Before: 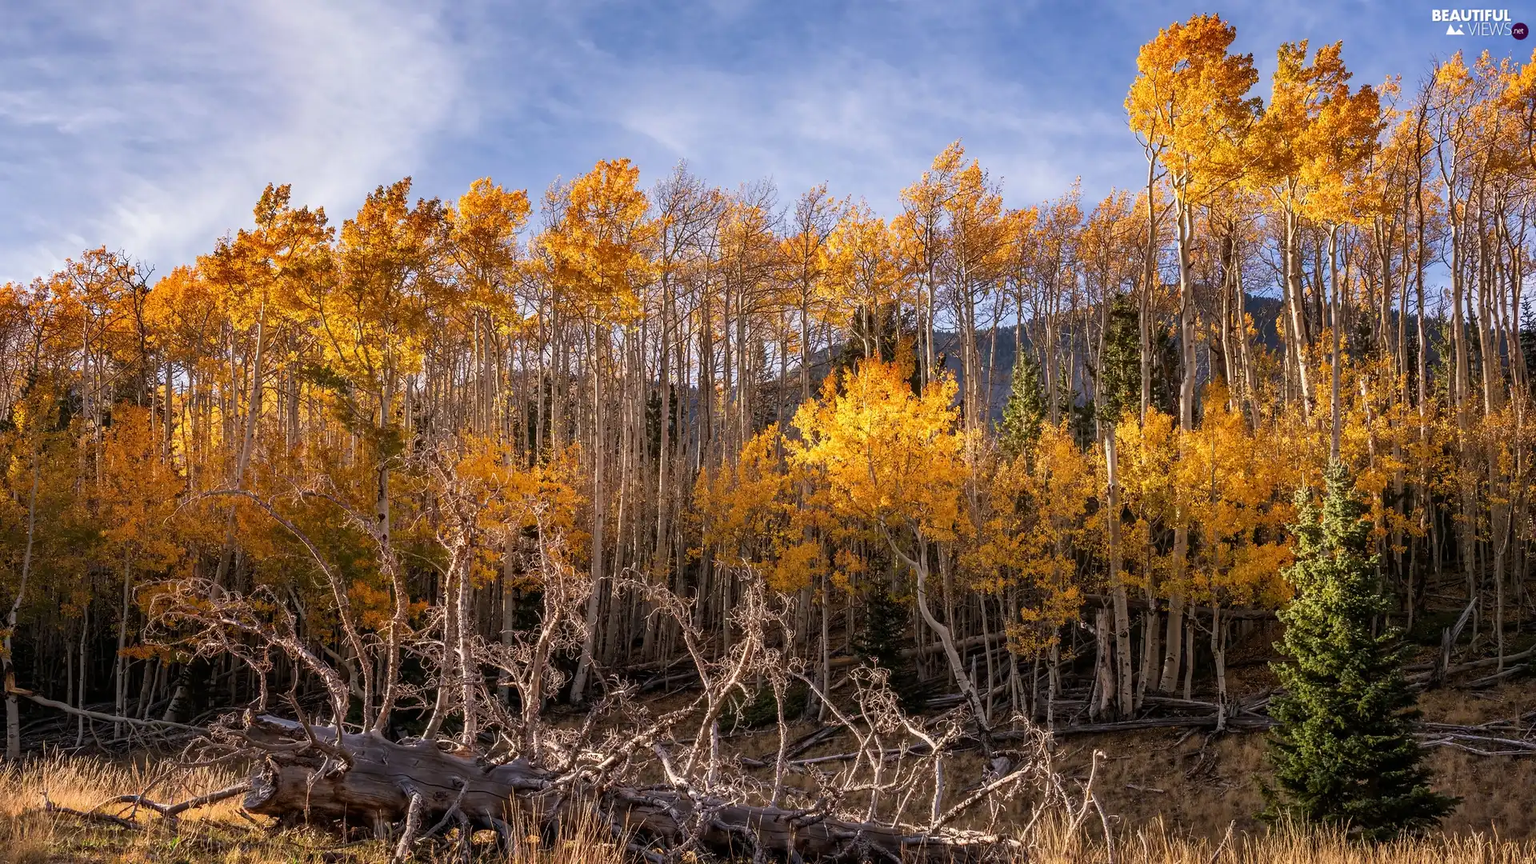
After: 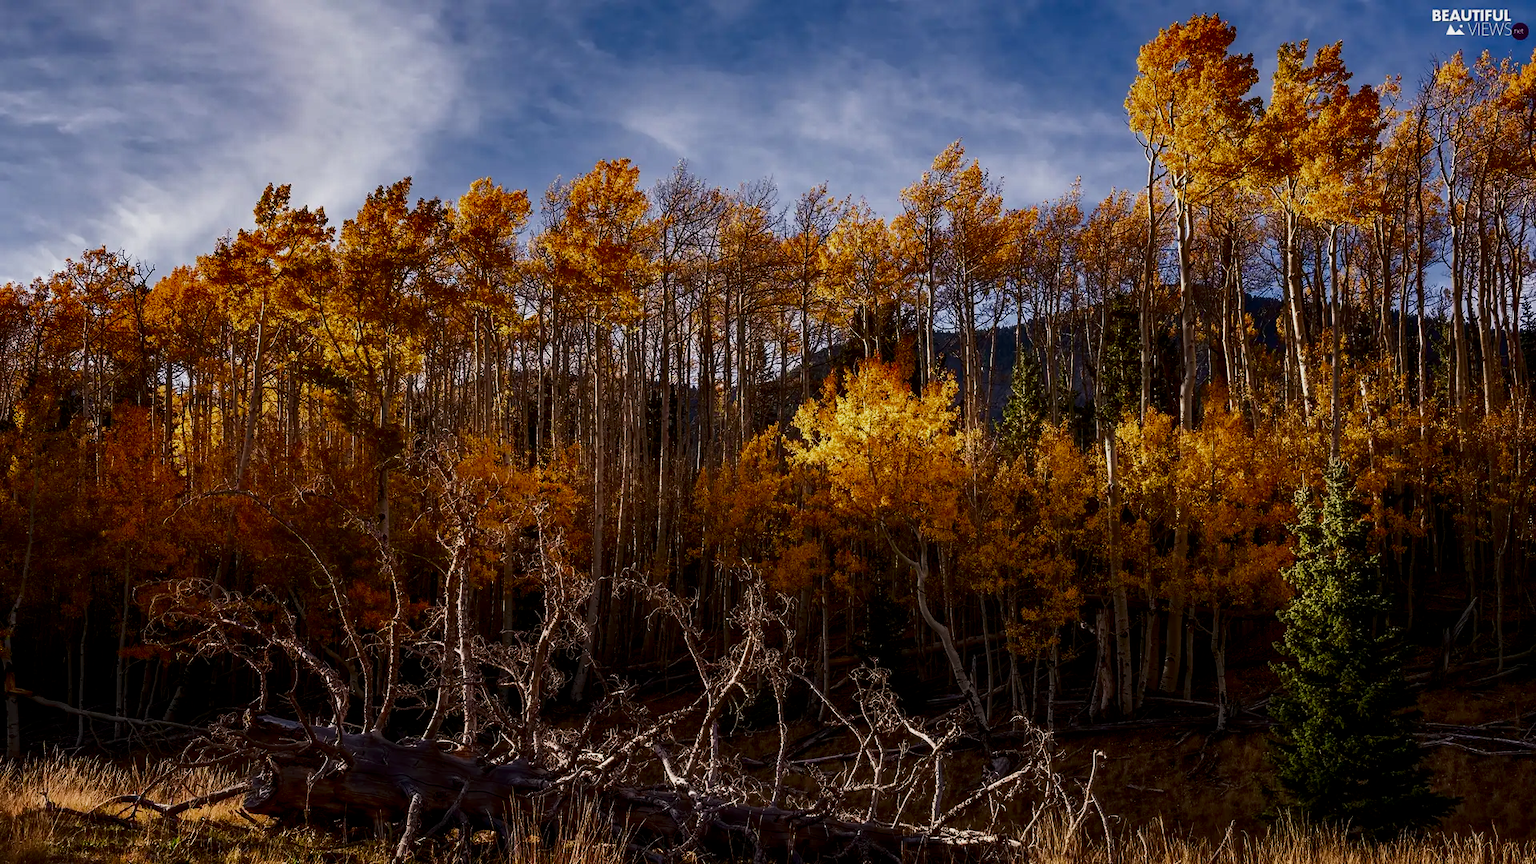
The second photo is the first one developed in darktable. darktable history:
filmic rgb: black relative exposure -12.8 EV, white relative exposure 2.8 EV, threshold 3 EV, target black luminance 0%, hardness 8.54, latitude 70.41%, contrast 1.133, shadows ↔ highlights balance -0.395%, color science v4 (2020), enable highlight reconstruction true
contrast brightness saturation: brightness -0.52
